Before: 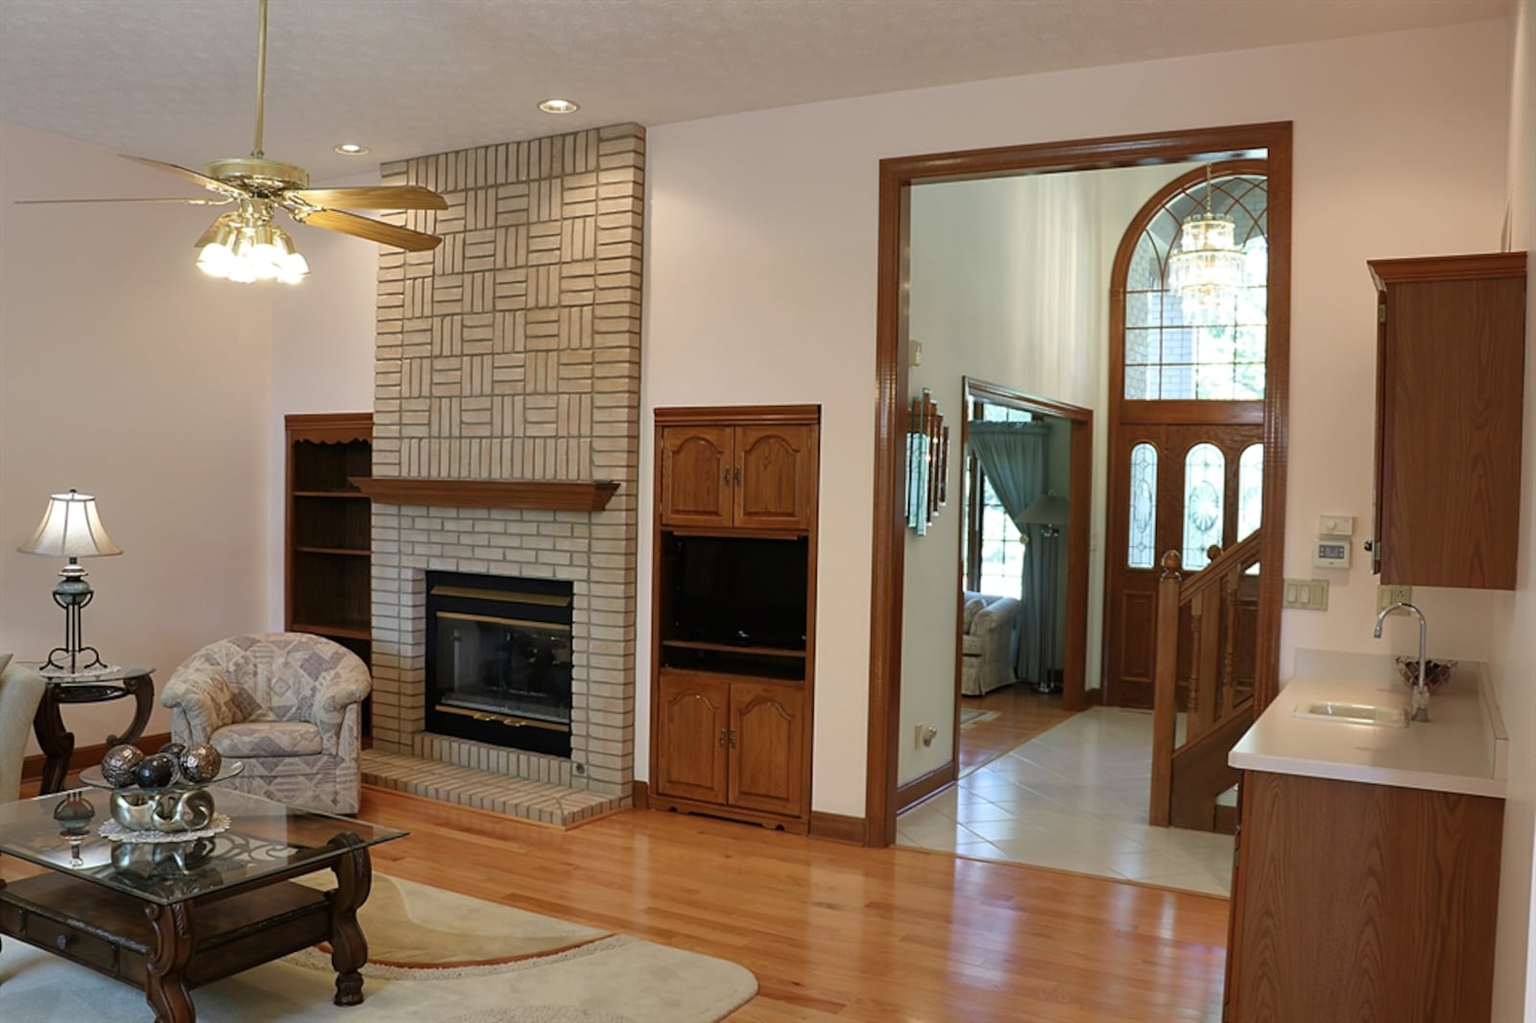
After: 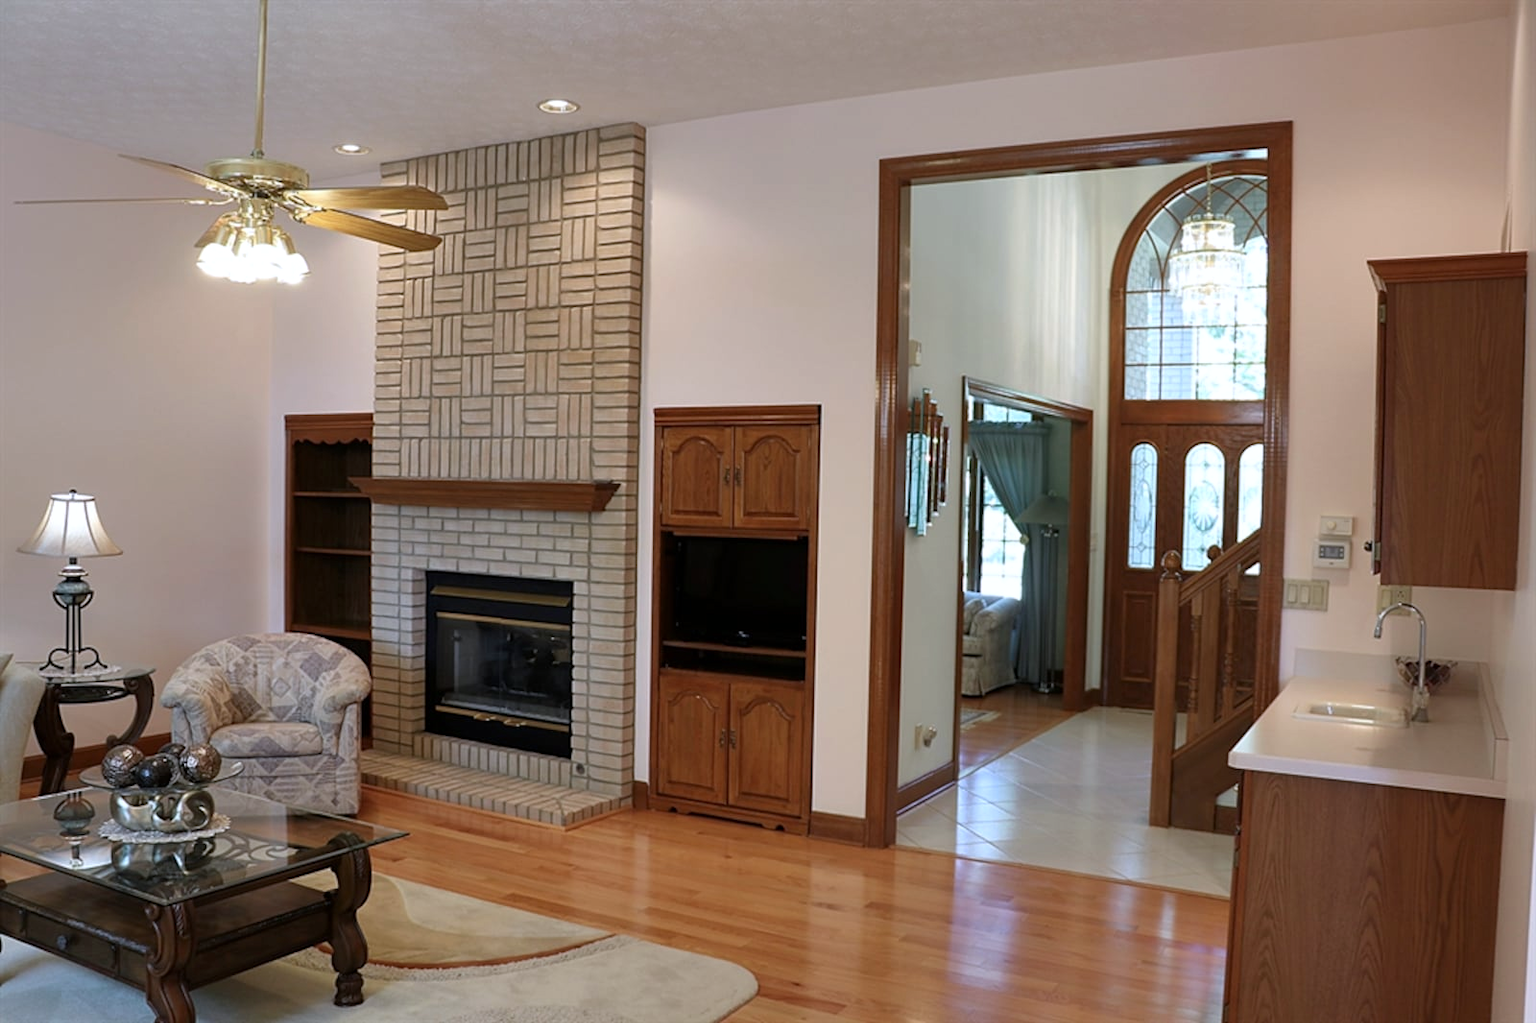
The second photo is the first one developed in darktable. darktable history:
color calibration: illuminant as shot in camera, x 0.358, y 0.373, temperature 4628.91 K
local contrast: mode bilateral grid, contrast 100, coarseness 99, detail 108%, midtone range 0.2
